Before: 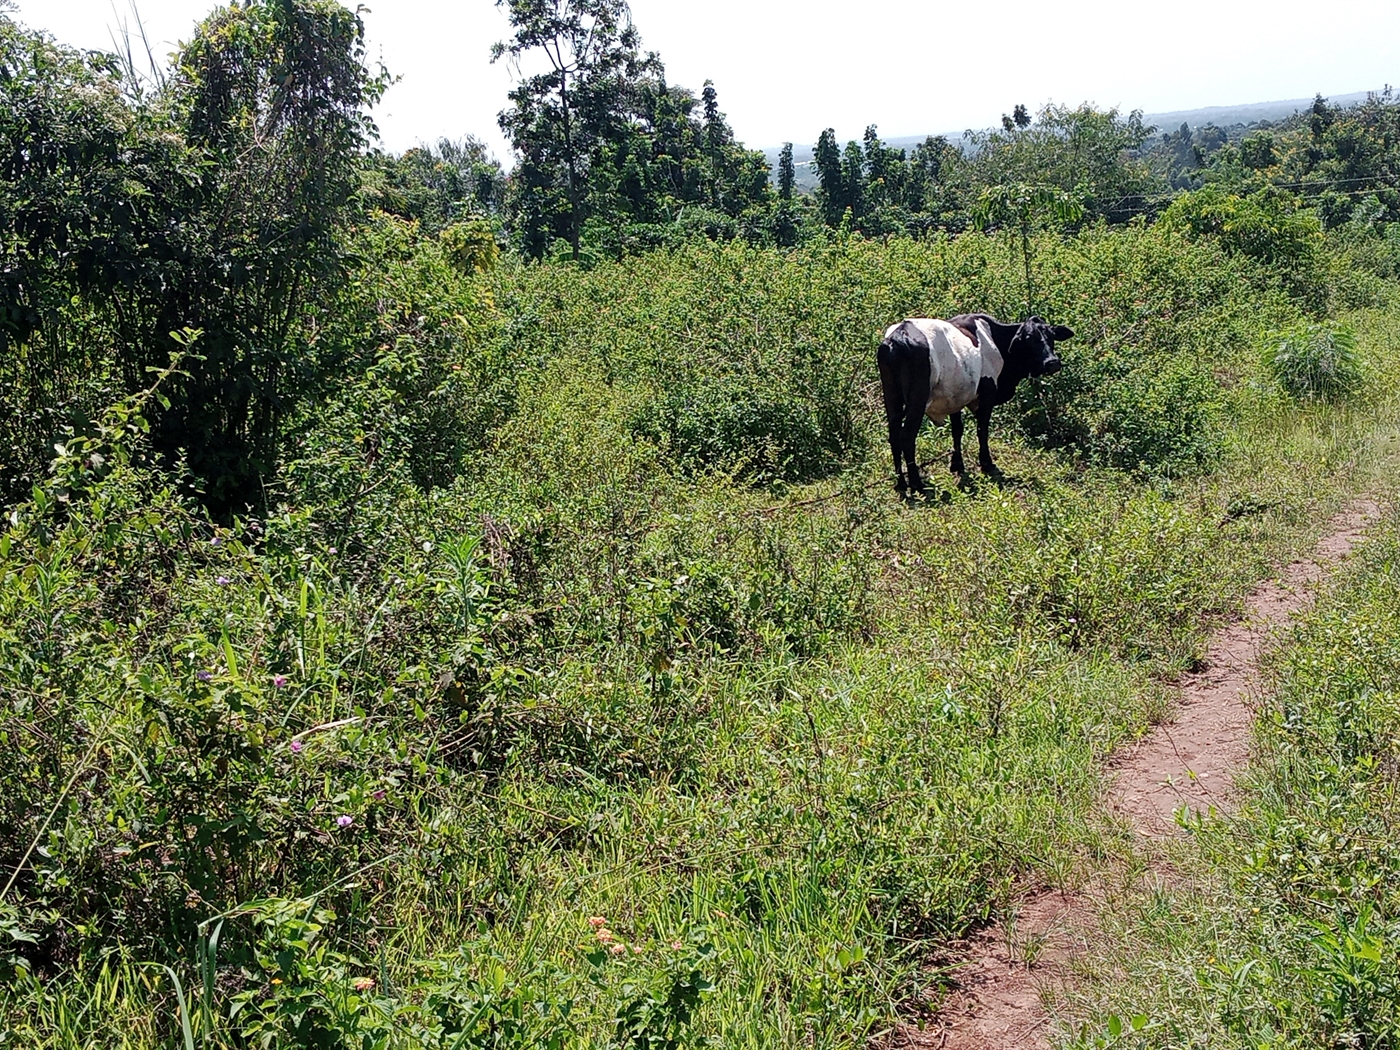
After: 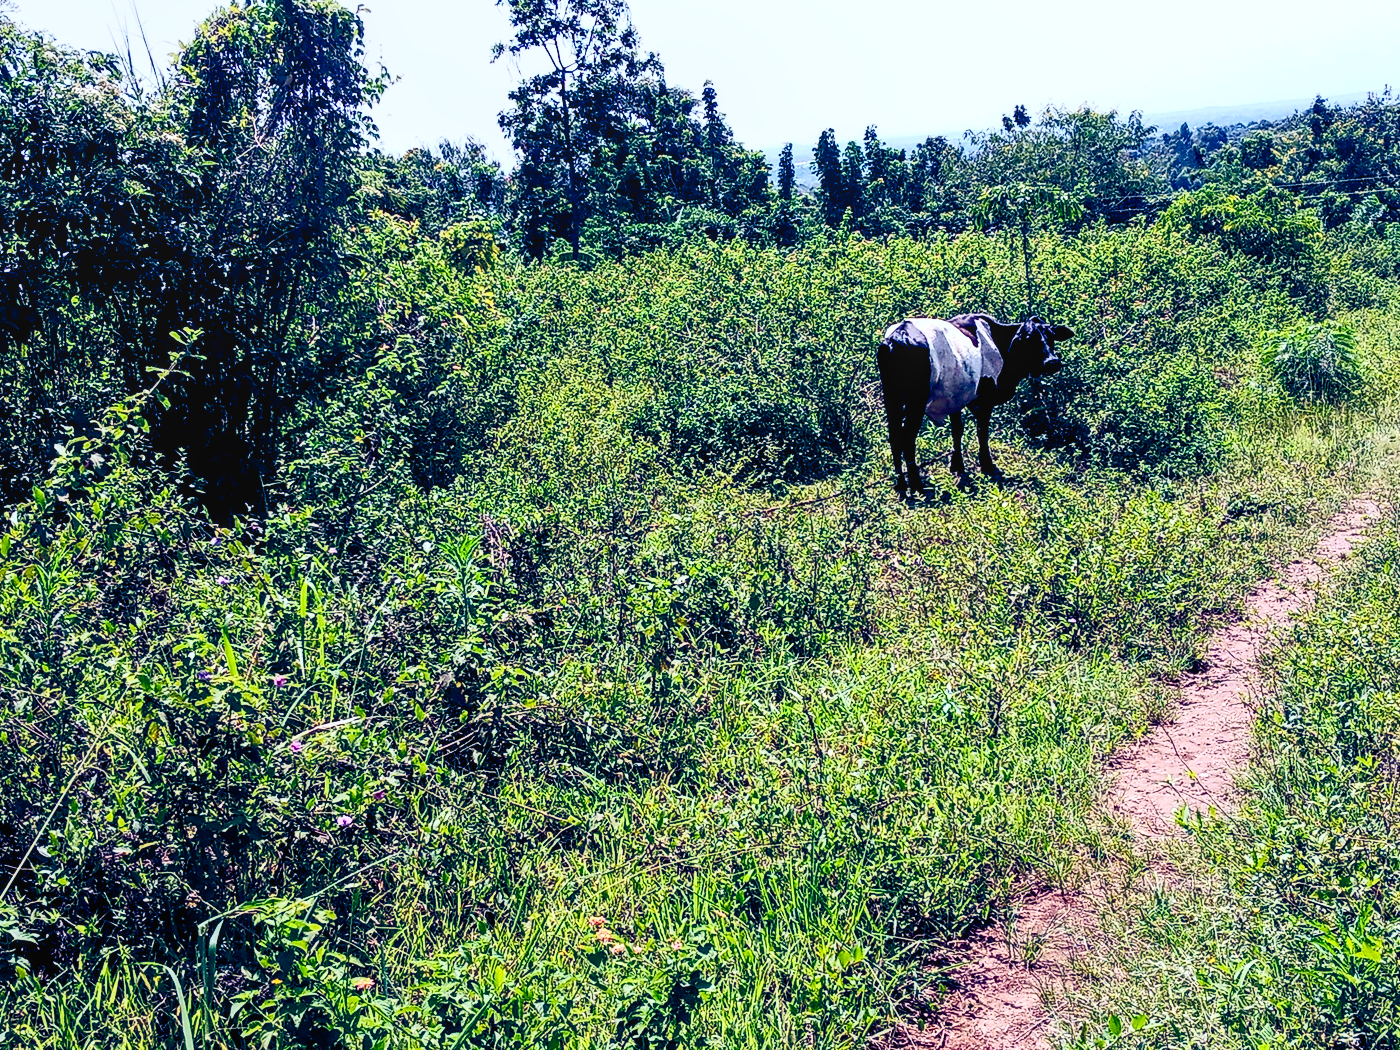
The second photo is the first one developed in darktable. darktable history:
local contrast: on, module defaults
contrast brightness saturation: contrast 0.4, brightness 0.1, saturation 0.21
white balance: emerald 1
color balance rgb: shadows lift › luminance -41.13%, shadows lift › chroma 14.13%, shadows lift › hue 260°, power › luminance -3.76%, power › chroma 0.56%, power › hue 40.37°, highlights gain › luminance 16.81%, highlights gain › chroma 2.94%, highlights gain › hue 260°, global offset › luminance -0.29%, global offset › chroma 0.31%, global offset › hue 260°, perceptual saturation grading › global saturation 20%, perceptual saturation grading › highlights -13.92%, perceptual saturation grading › shadows 50%
